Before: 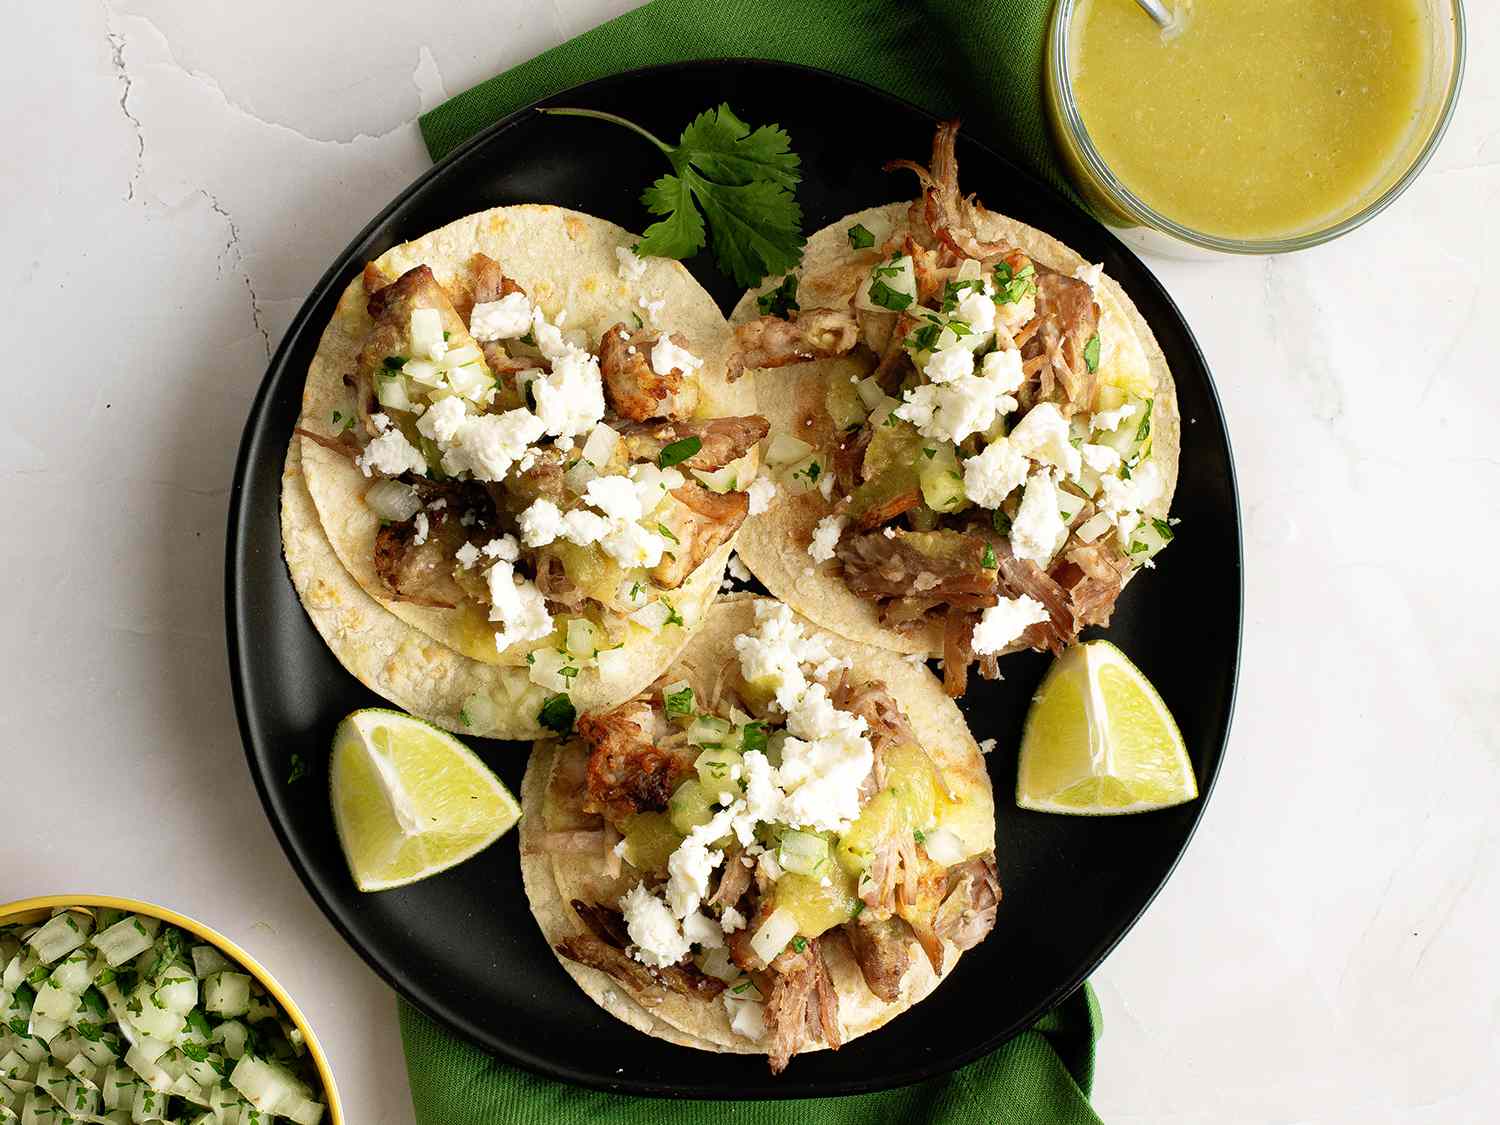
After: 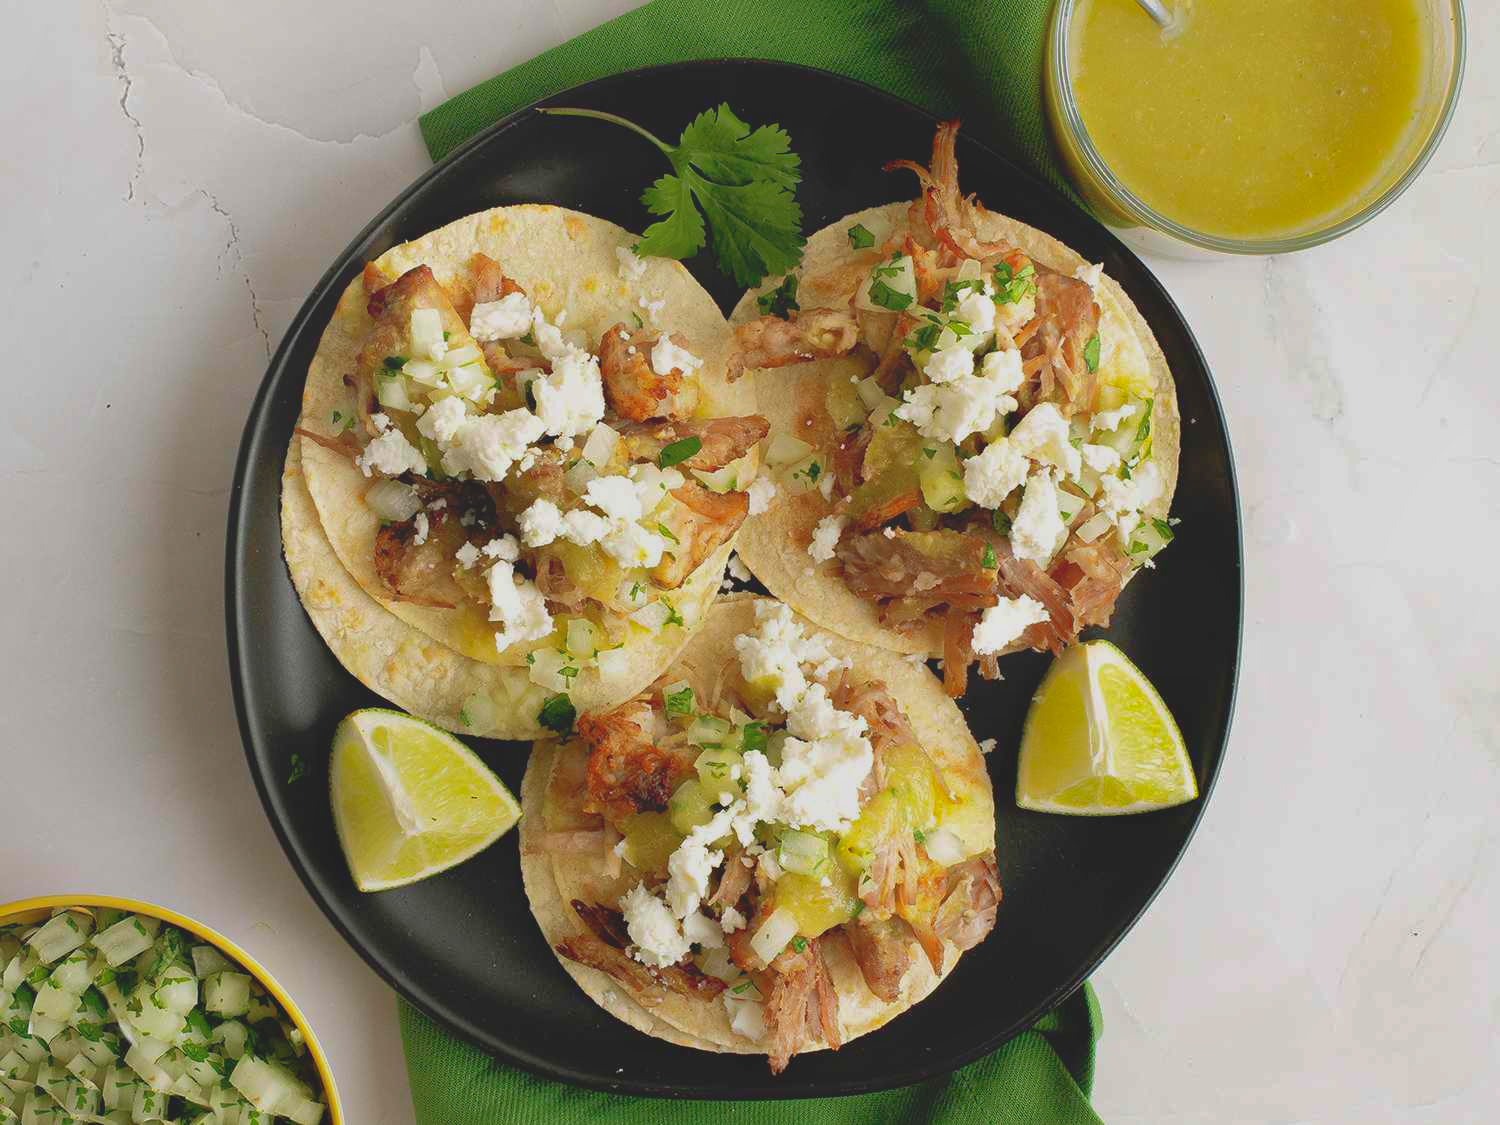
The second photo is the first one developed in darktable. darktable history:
local contrast: detail 69%
shadows and highlights: on, module defaults
